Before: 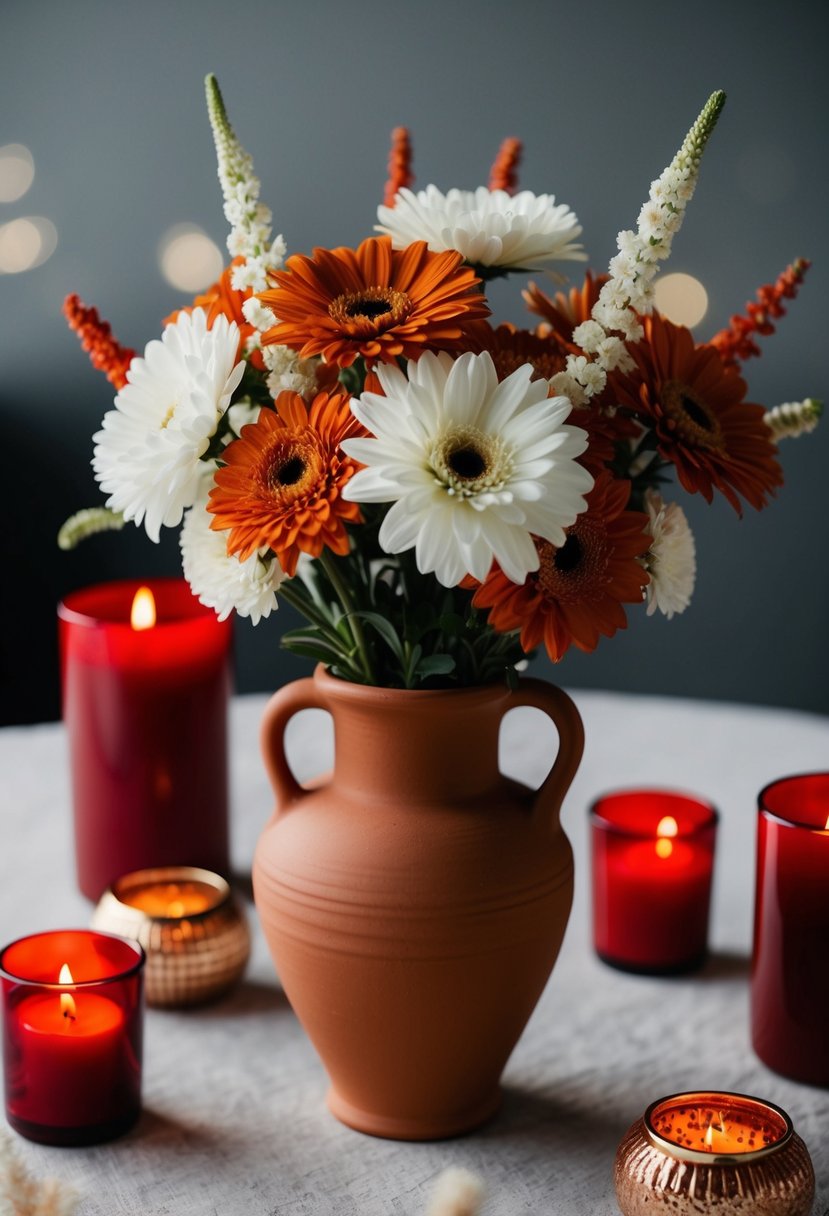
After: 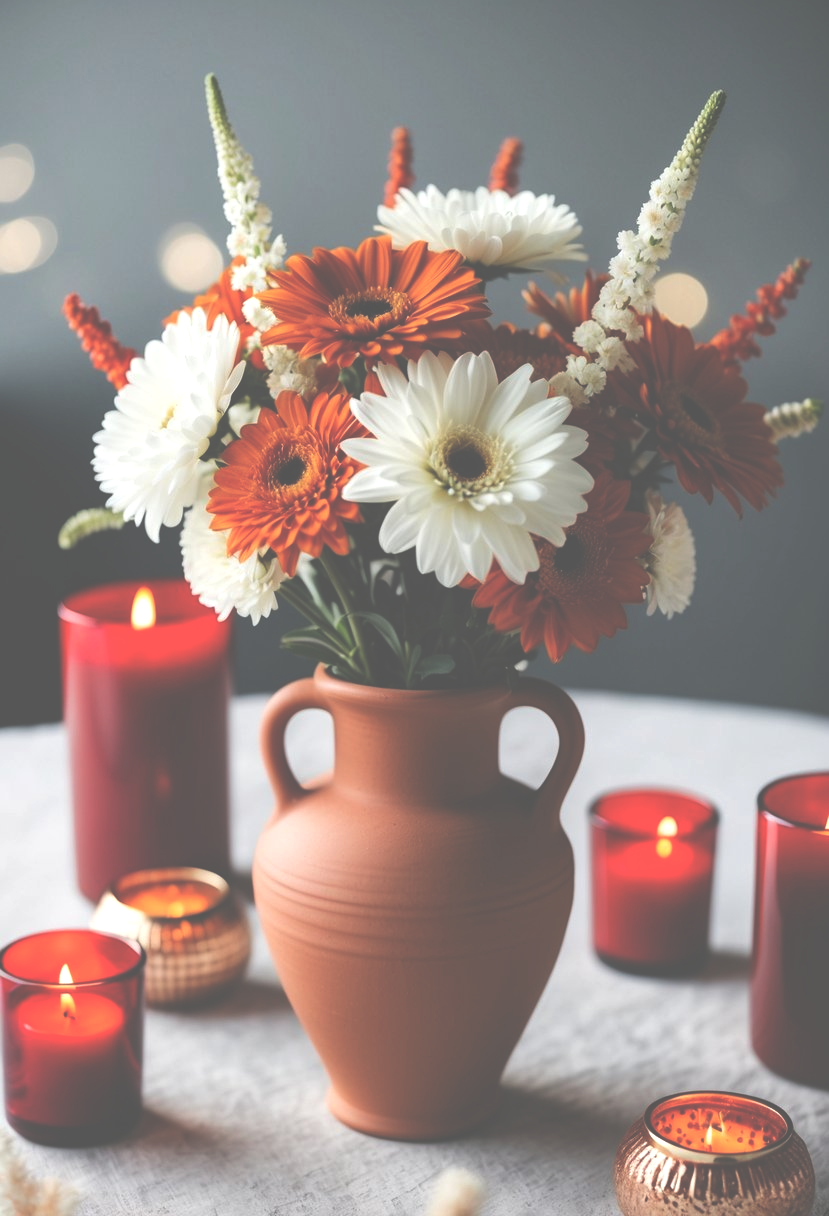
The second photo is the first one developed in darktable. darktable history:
exposure: black level correction -0.071, exposure 0.5 EV, compensate highlight preservation false
local contrast: mode bilateral grid, contrast 9, coarseness 26, detail 115%, midtone range 0.2
